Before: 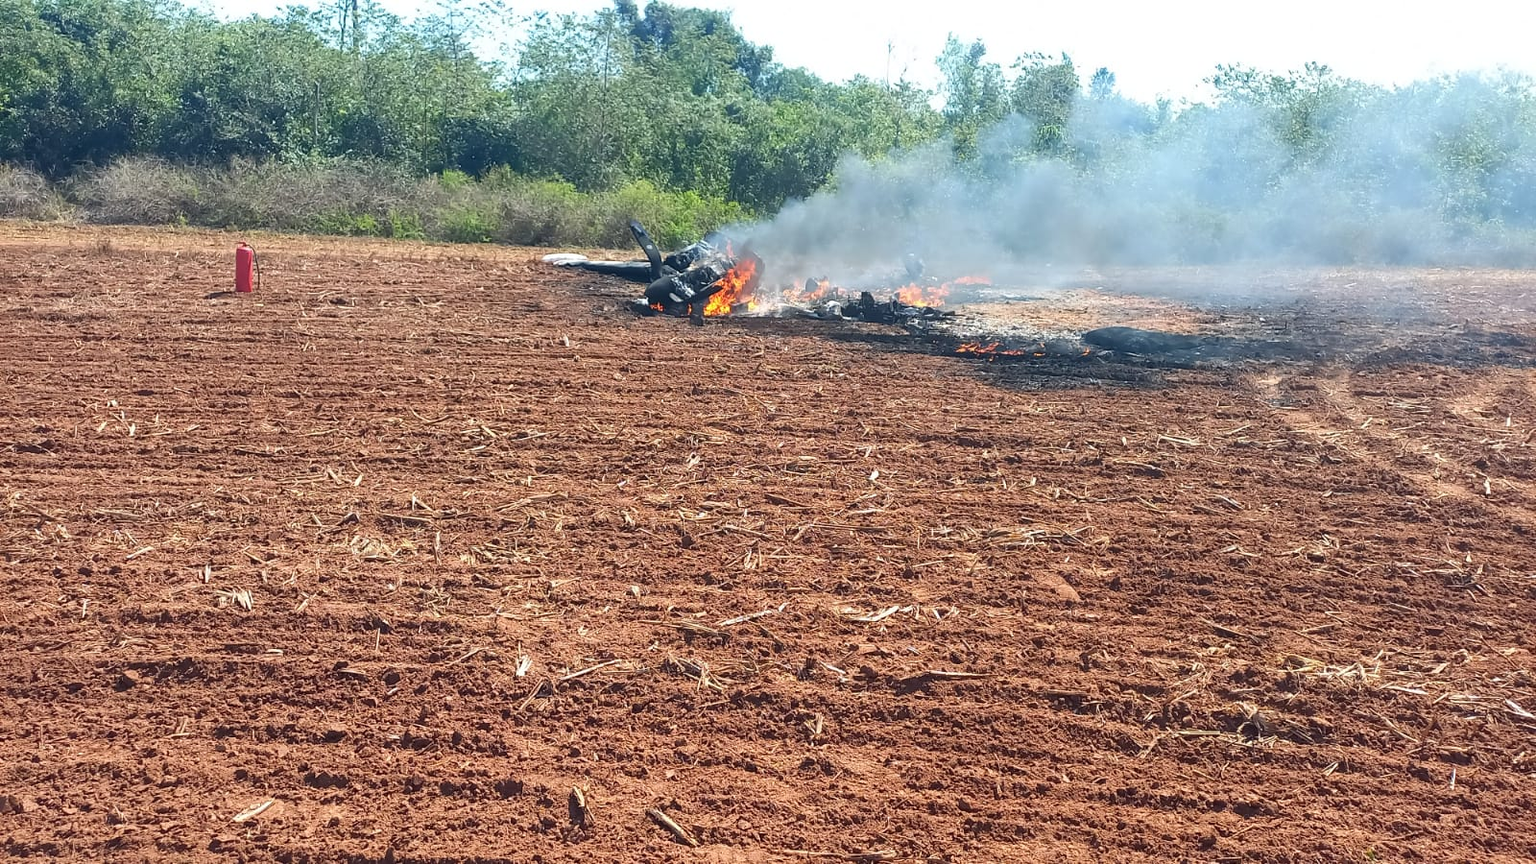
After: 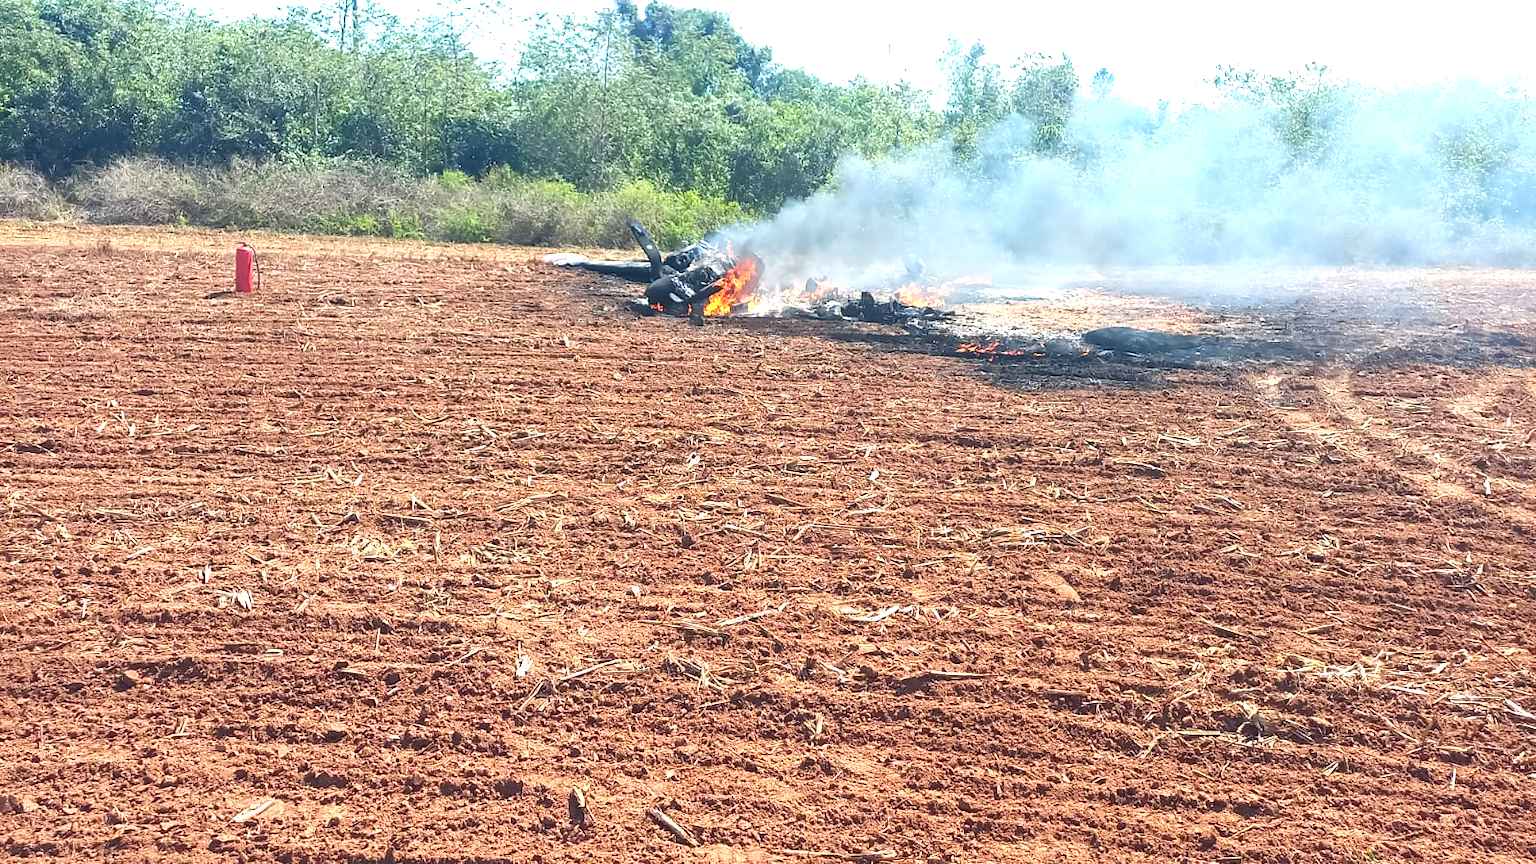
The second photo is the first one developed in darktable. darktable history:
tone equalizer: on, module defaults
exposure: black level correction -0.002, exposure 0.708 EV, compensate exposure bias true, compensate highlight preservation false
